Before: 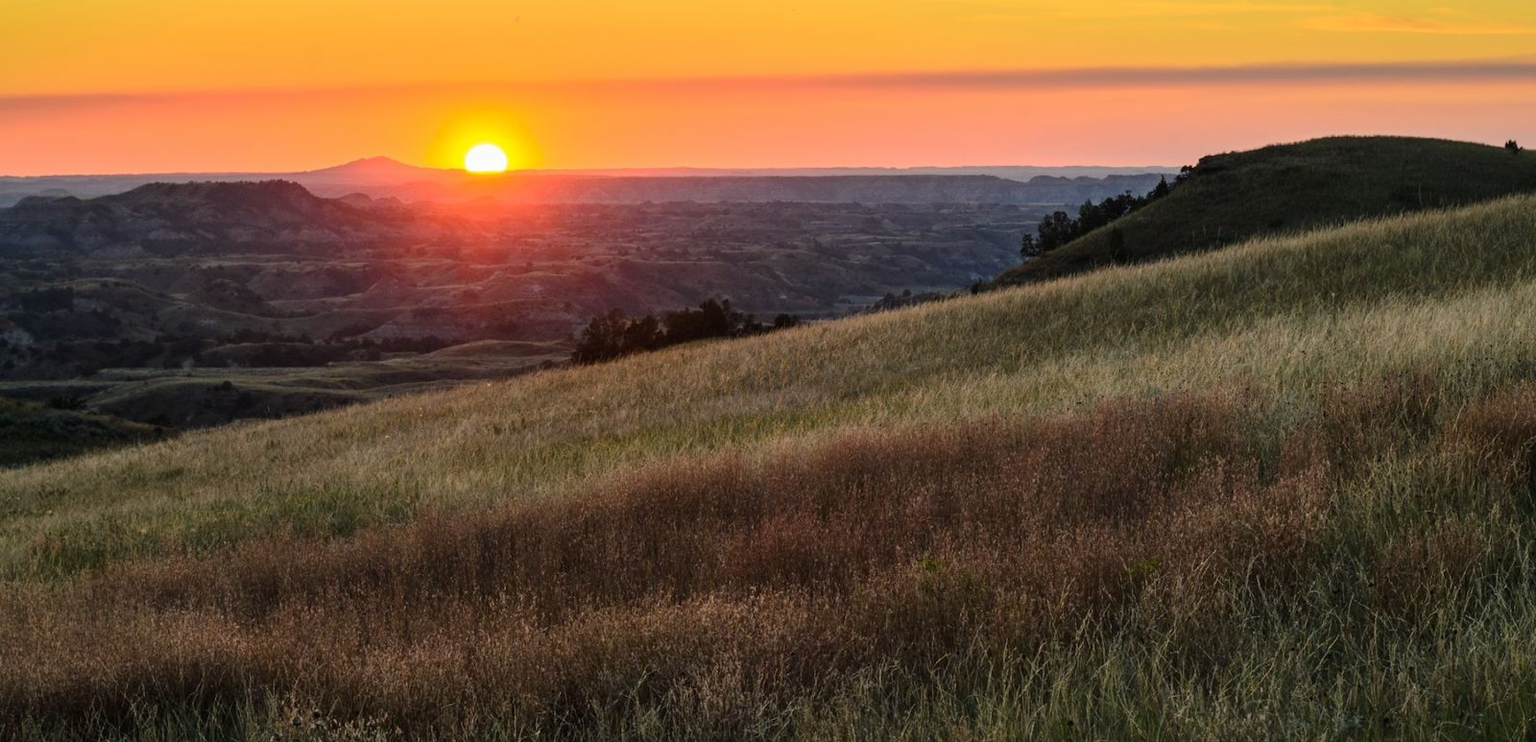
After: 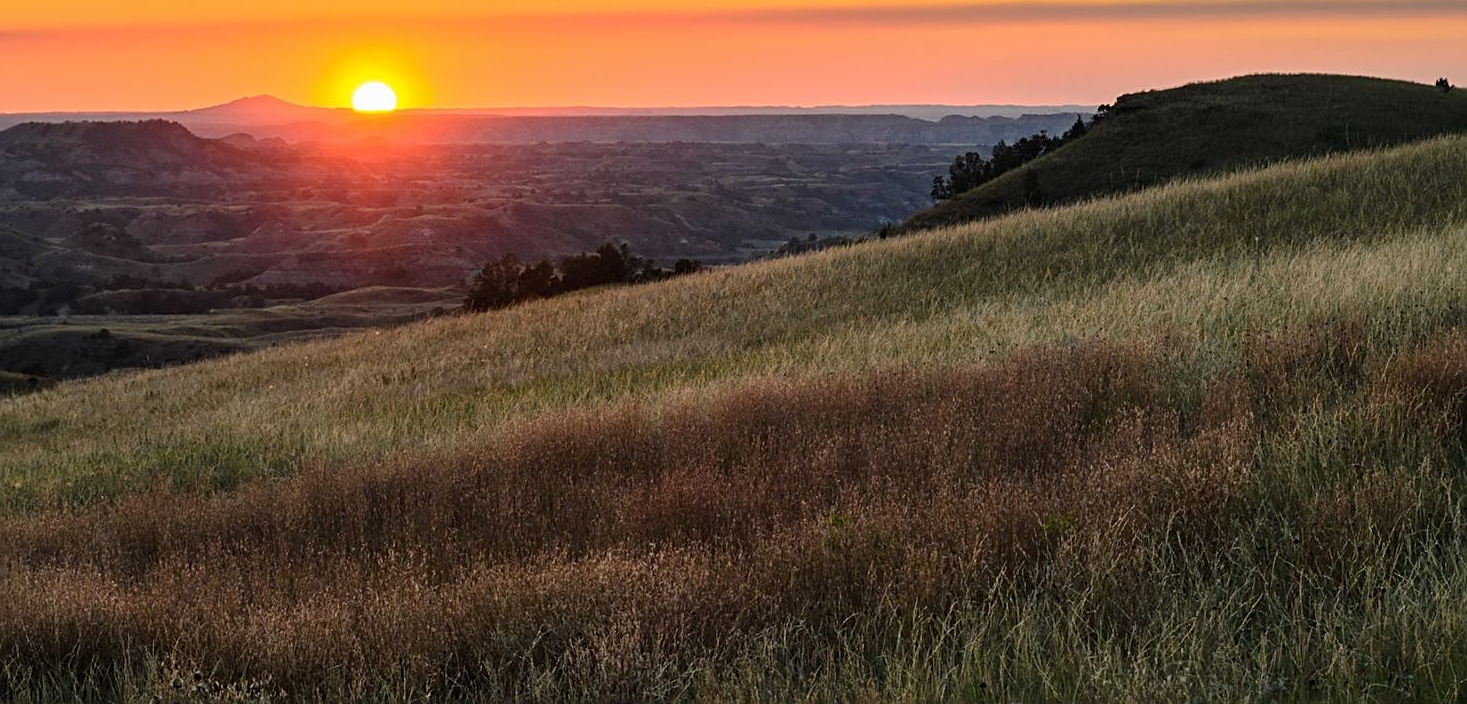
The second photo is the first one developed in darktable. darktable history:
crop and rotate: left 8.253%, top 8.806%
sharpen: on, module defaults
